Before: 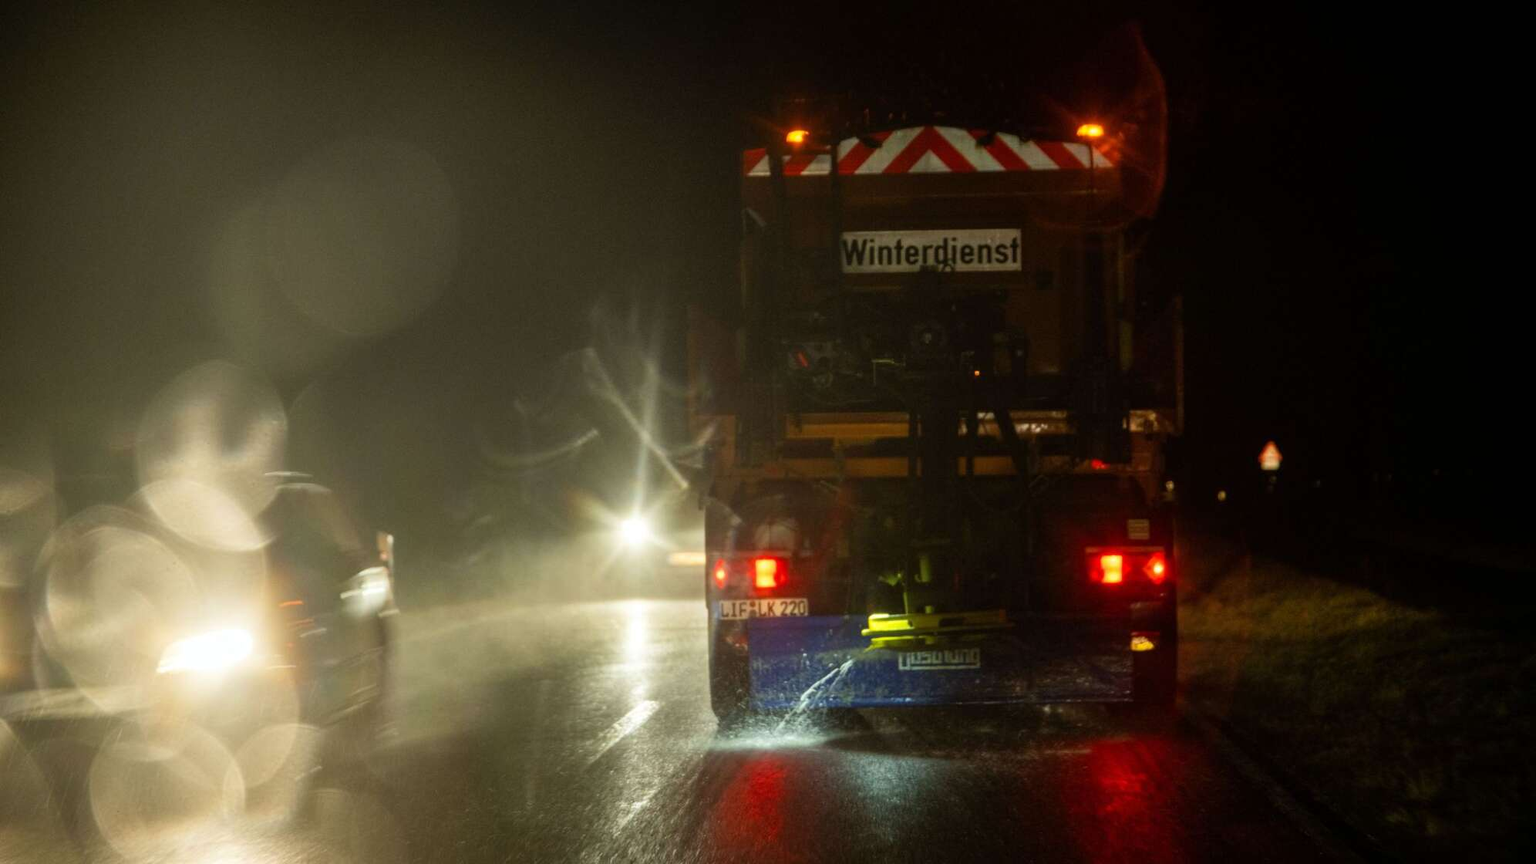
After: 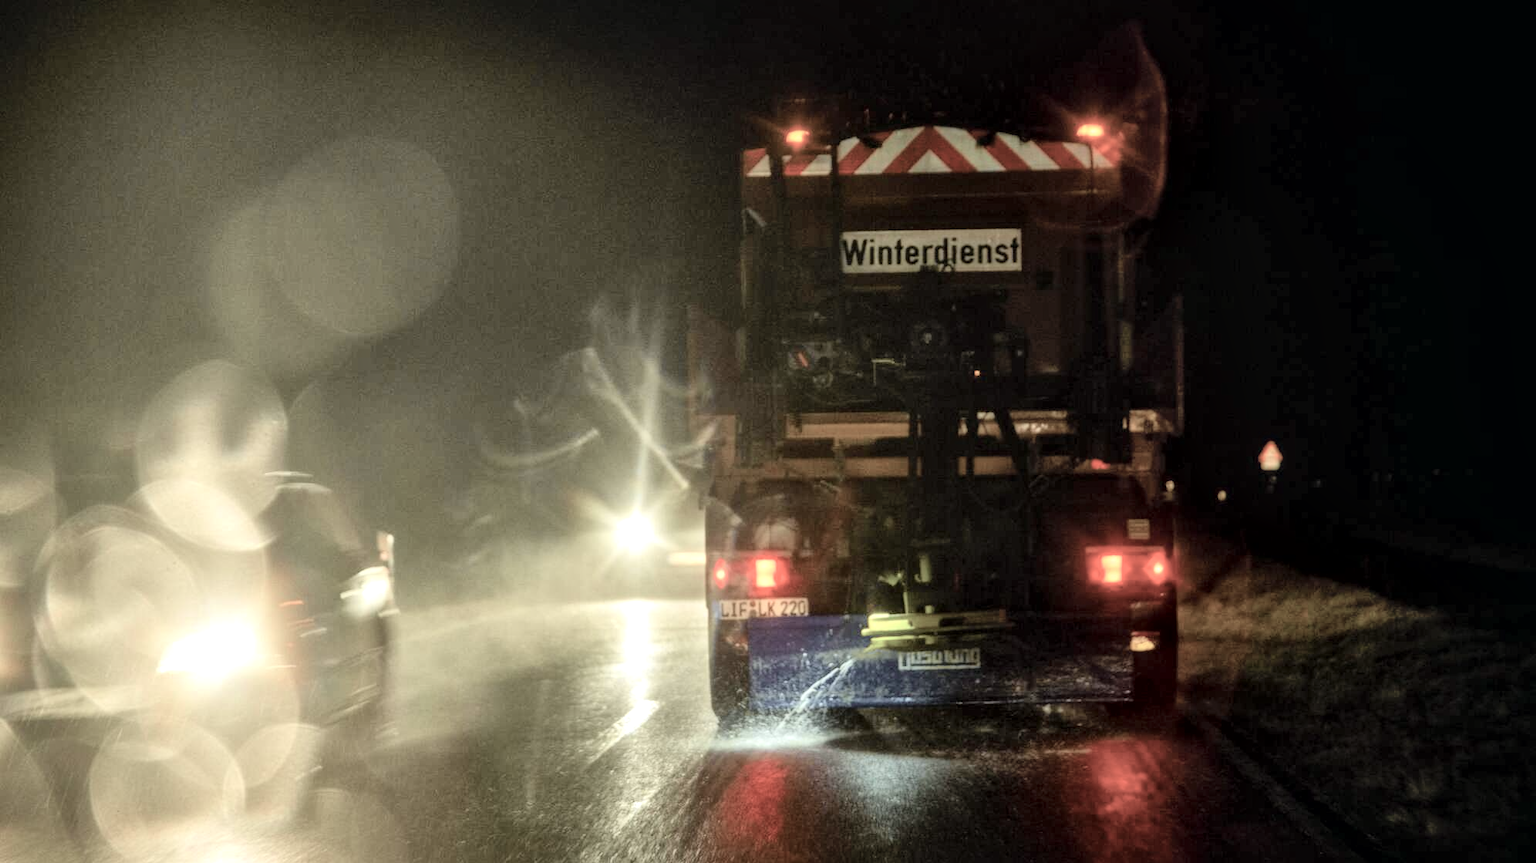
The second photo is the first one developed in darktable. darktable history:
local contrast: mode bilateral grid, contrast 20, coarseness 50, detail 171%, midtone range 0.2
tone curve: curves: ch0 [(0, 0) (0.033, 0.016) (0.171, 0.127) (0.33, 0.331) (0.432, 0.475) (0.601, 0.665) (0.843, 0.876) (1, 1)]; ch1 [(0, 0) (0.339, 0.349) (0.445, 0.42) (0.476, 0.47) (0.501, 0.499) (0.516, 0.525) (0.548, 0.563) (0.584, 0.633) (0.728, 0.746) (1, 1)]; ch2 [(0, 0) (0.327, 0.324) (0.417, 0.44) (0.46, 0.453) (0.502, 0.498) (0.517, 0.524) (0.53, 0.554) (0.579, 0.599) (0.745, 0.704) (1, 1)], color space Lab, independent channels, preserve colors none
contrast brightness saturation: brightness 0.18, saturation -0.5
